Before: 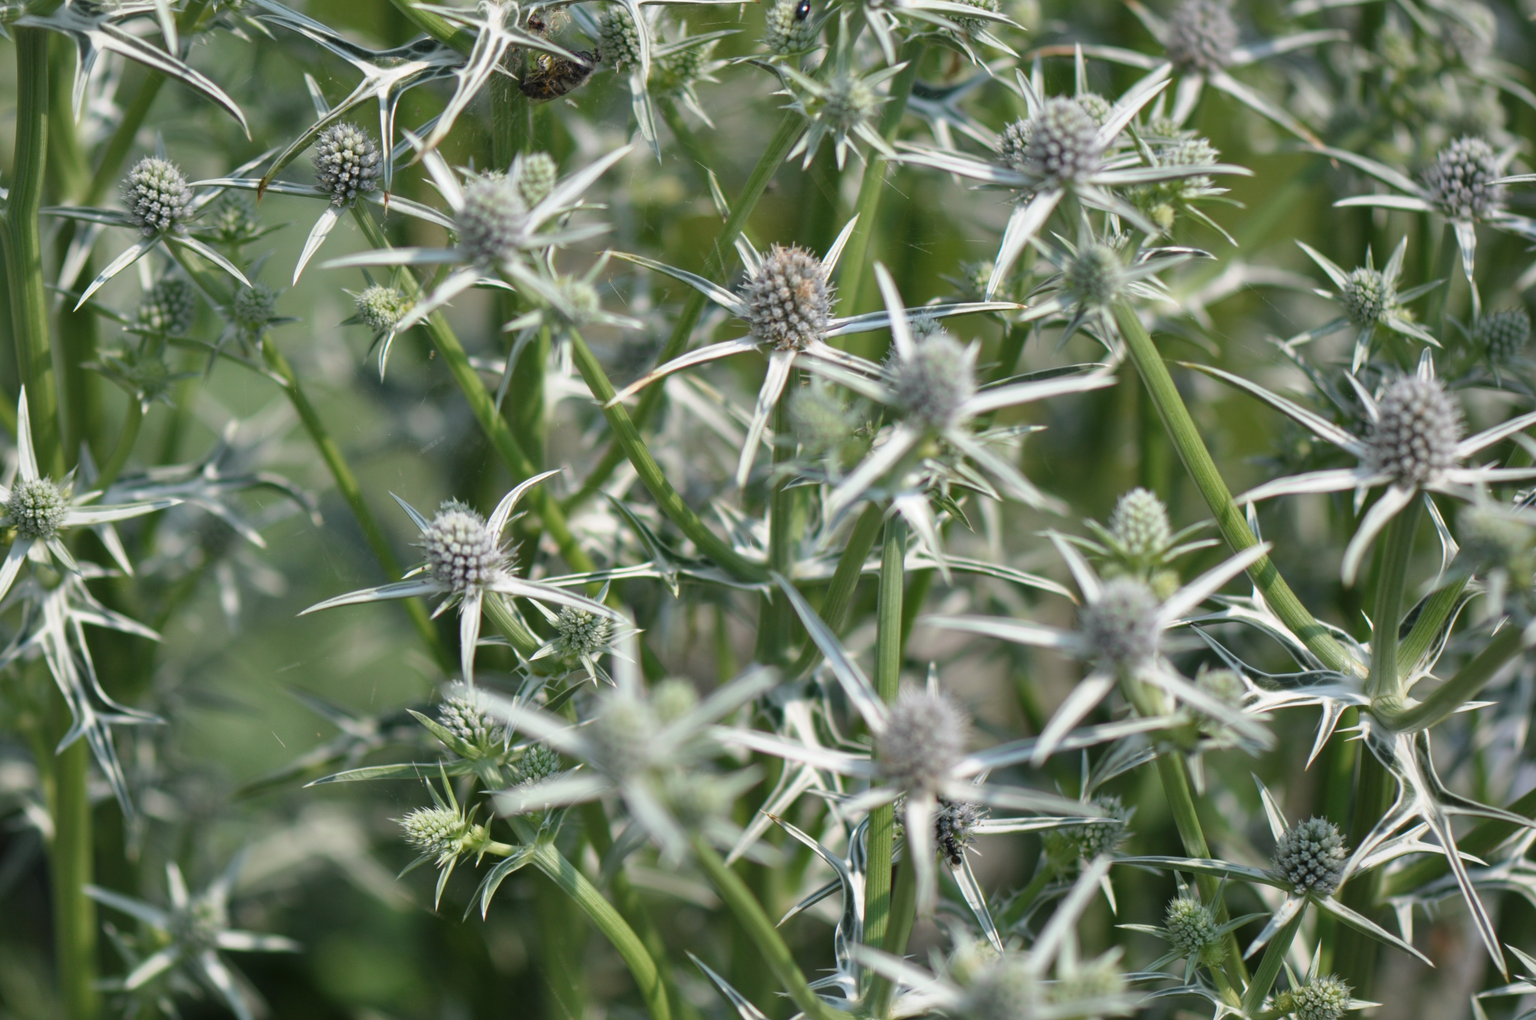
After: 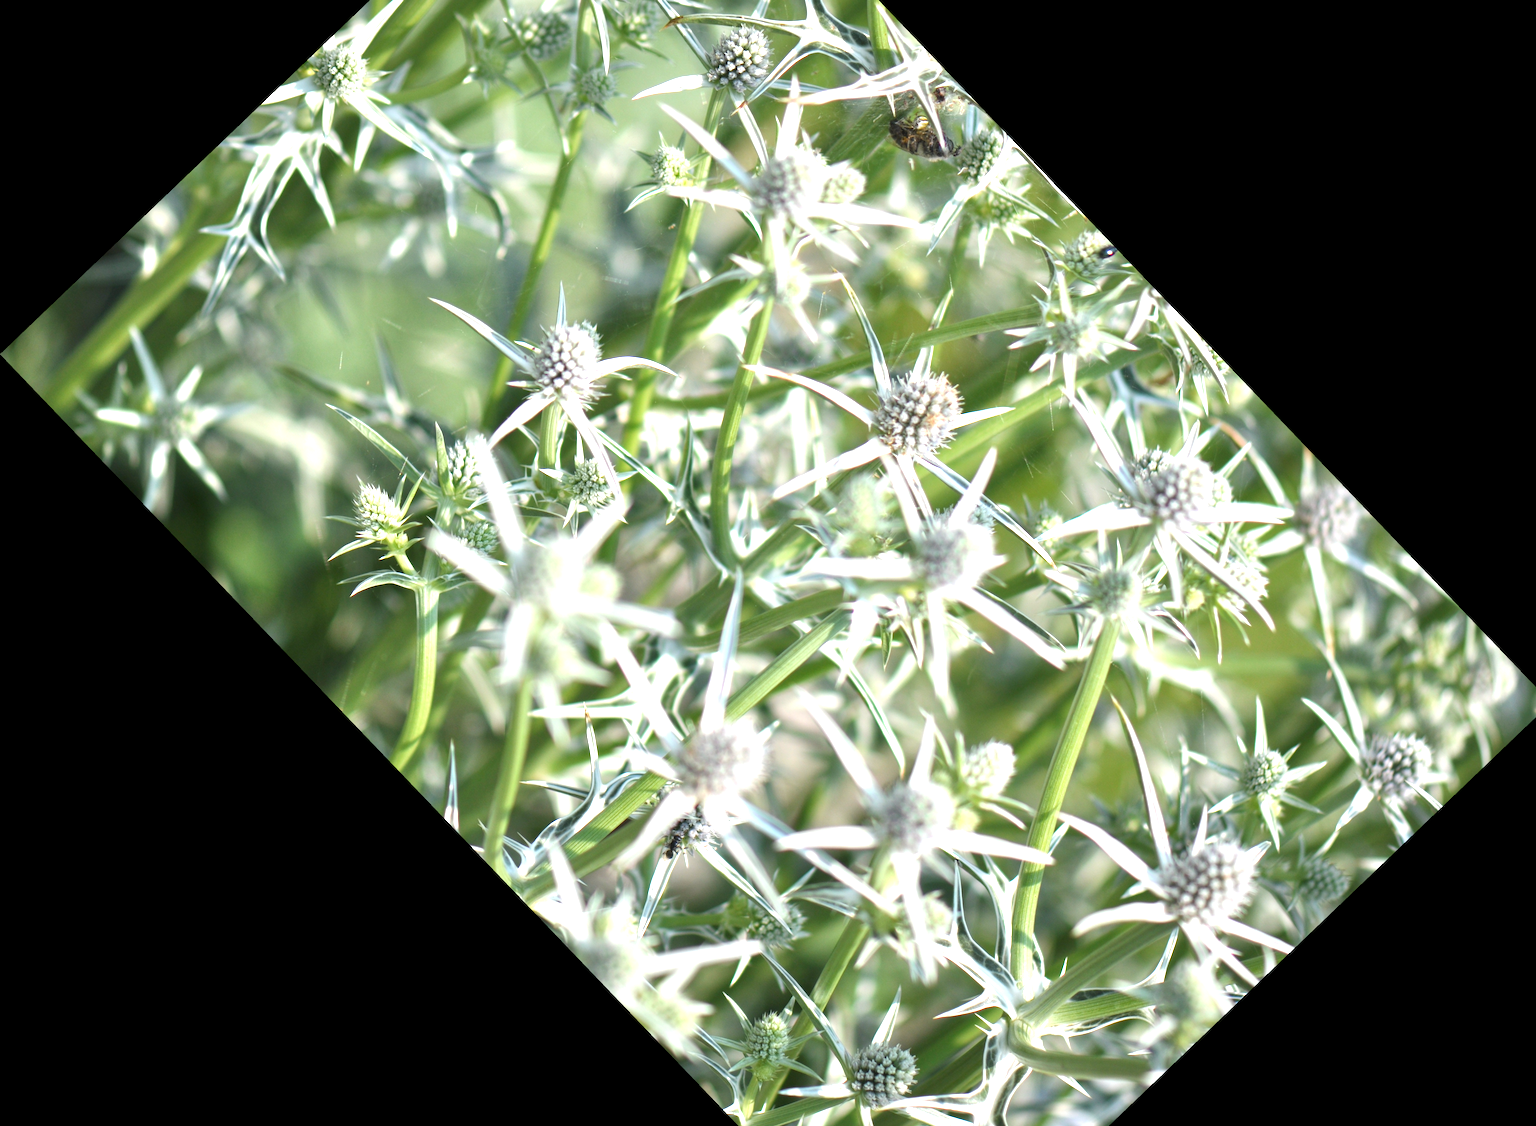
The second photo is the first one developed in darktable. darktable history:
exposure: black level correction 0.001, exposure 1.398 EV, compensate exposure bias true, compensate highlight preservation false
crop and rotate: angle -46.26°, top 16.234%, right 0.912%, bottom 11.704%
